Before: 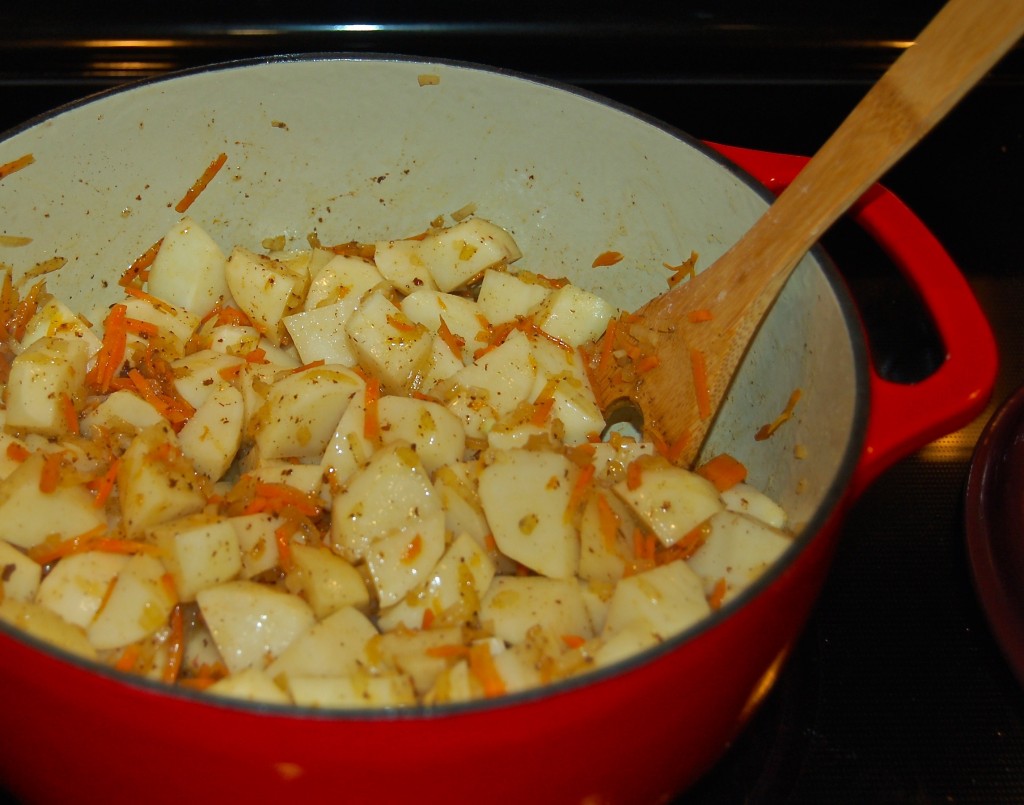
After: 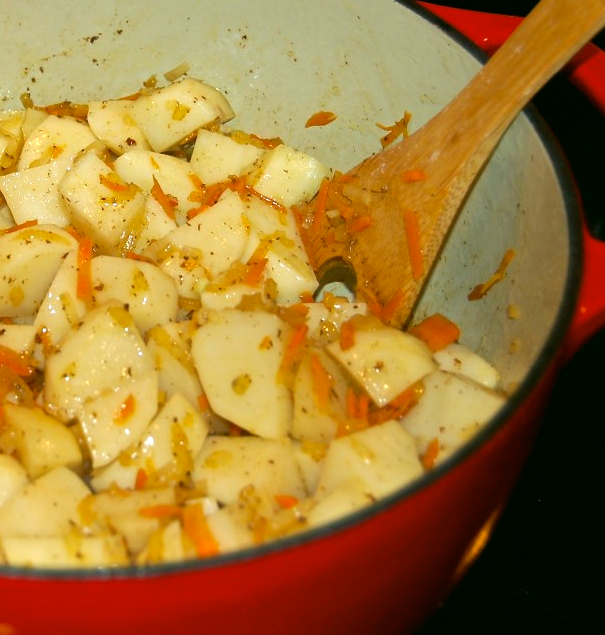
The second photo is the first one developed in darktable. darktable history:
tone equalizer: -8 EV -0.719 EV, -7 EV -0.68 EV, -6 EV -0.581 EV, -5 EV -0.417 EV, -3 EV 0.4 EV, -2 EV 0.6 EV, -1 EV 0.699 EV, +0 EV 0.736 EV
crop and rotate: left 28.097%, top 17.507%, right 12.802%, bottom 3.602%
color correction: highlights a* 4.25, highlights b* 4.97, shadows a* -6.78, shadows b* 4.63
